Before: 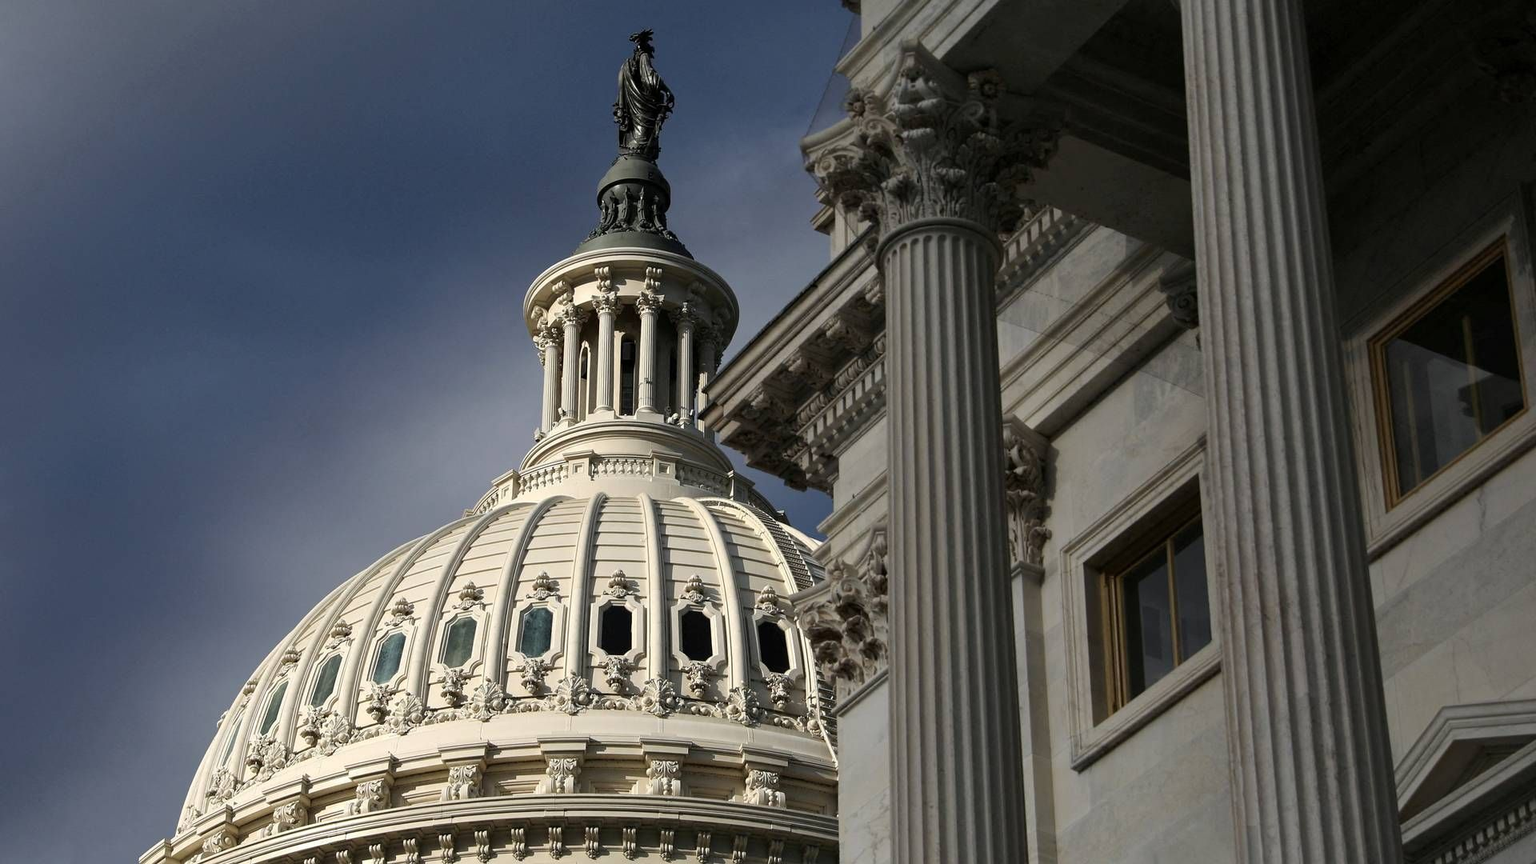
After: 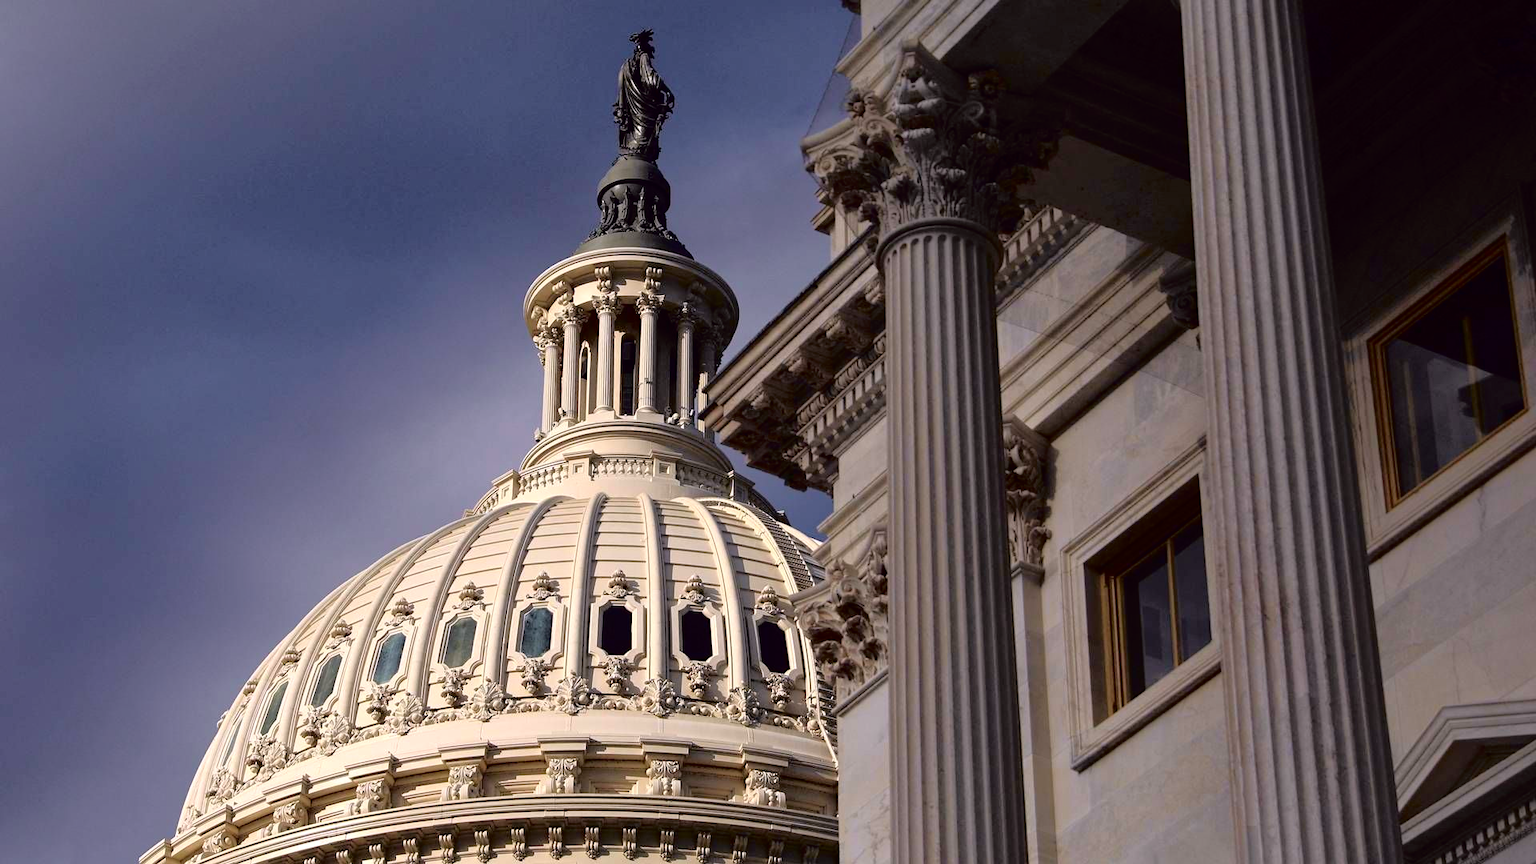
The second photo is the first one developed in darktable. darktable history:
tone curve: curves: ch0 [(0, 0) (0.126, 0.061) (0.362, 0.382) (0.498, 0.498) (0.706, 0.712) (1, 1)]; ch1 [(0, 0) (0.5, 0.522) (0.55, 0.586) (1, 1)]; ch2 [(0, 0) (0.44, 0.424) (0.5, 0.482) (0.537, 0.538) (1, 1)], color space Lab, independent channels, preserve colors none
color balance rgb: perceptual saturation grading › global saturation 11.735%, perceptual brilliance grading › global brilliance 2.554%, perceptual brilliance grading › highlights -3.182%, perceptual brilliance grading › shadows 3.618%
exposure: exposure 0.123 EV, compensate highlight preservation false
